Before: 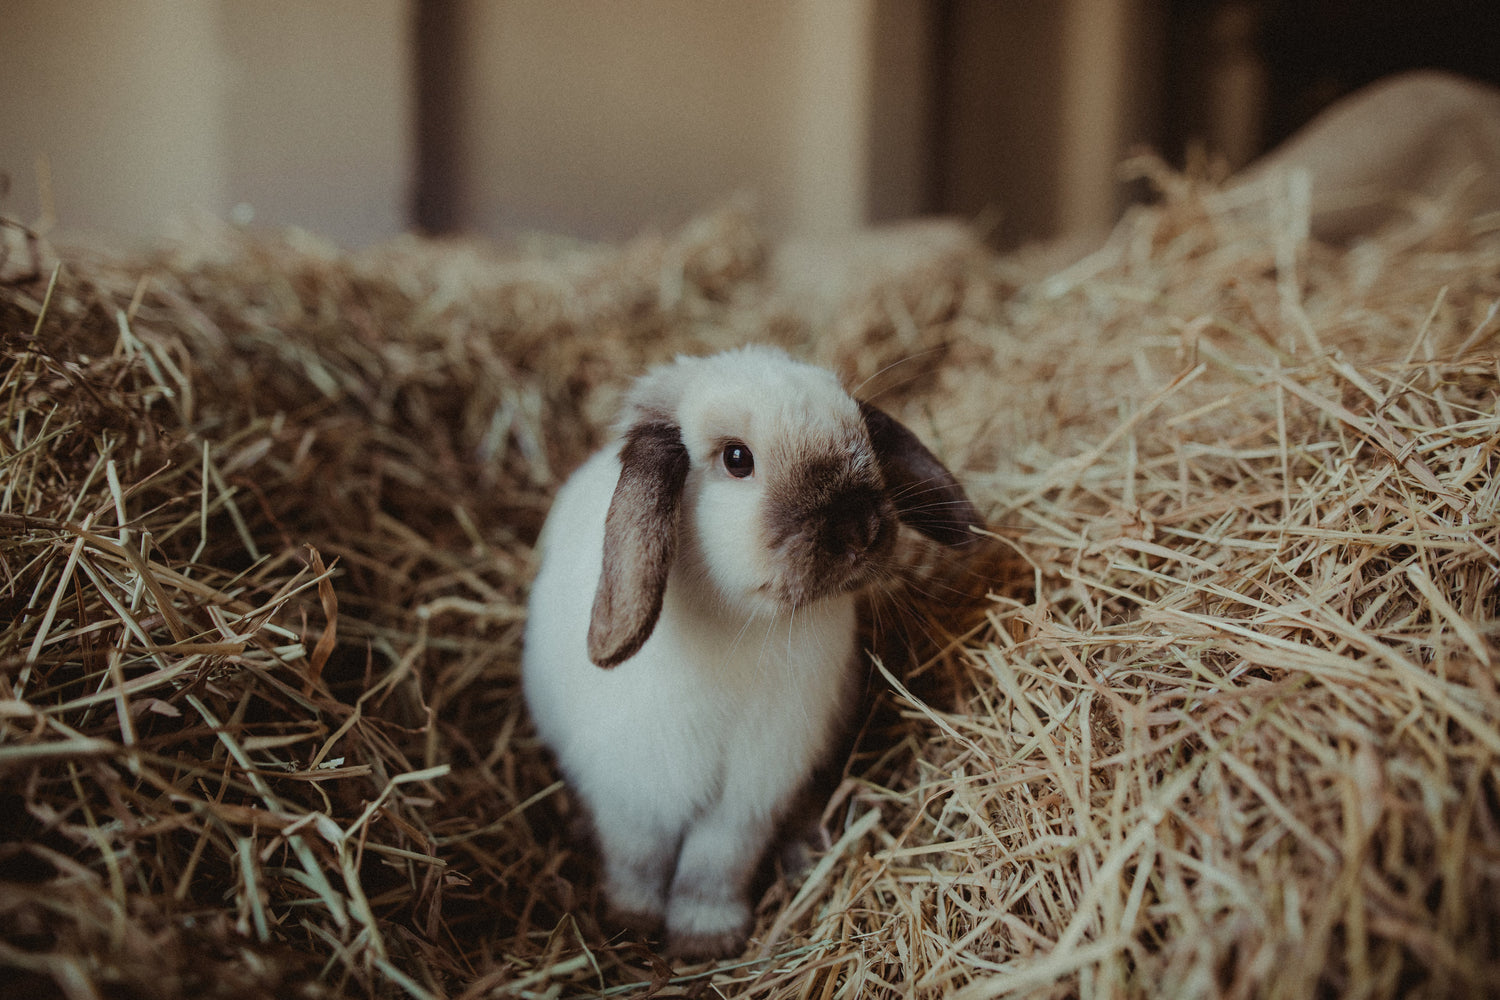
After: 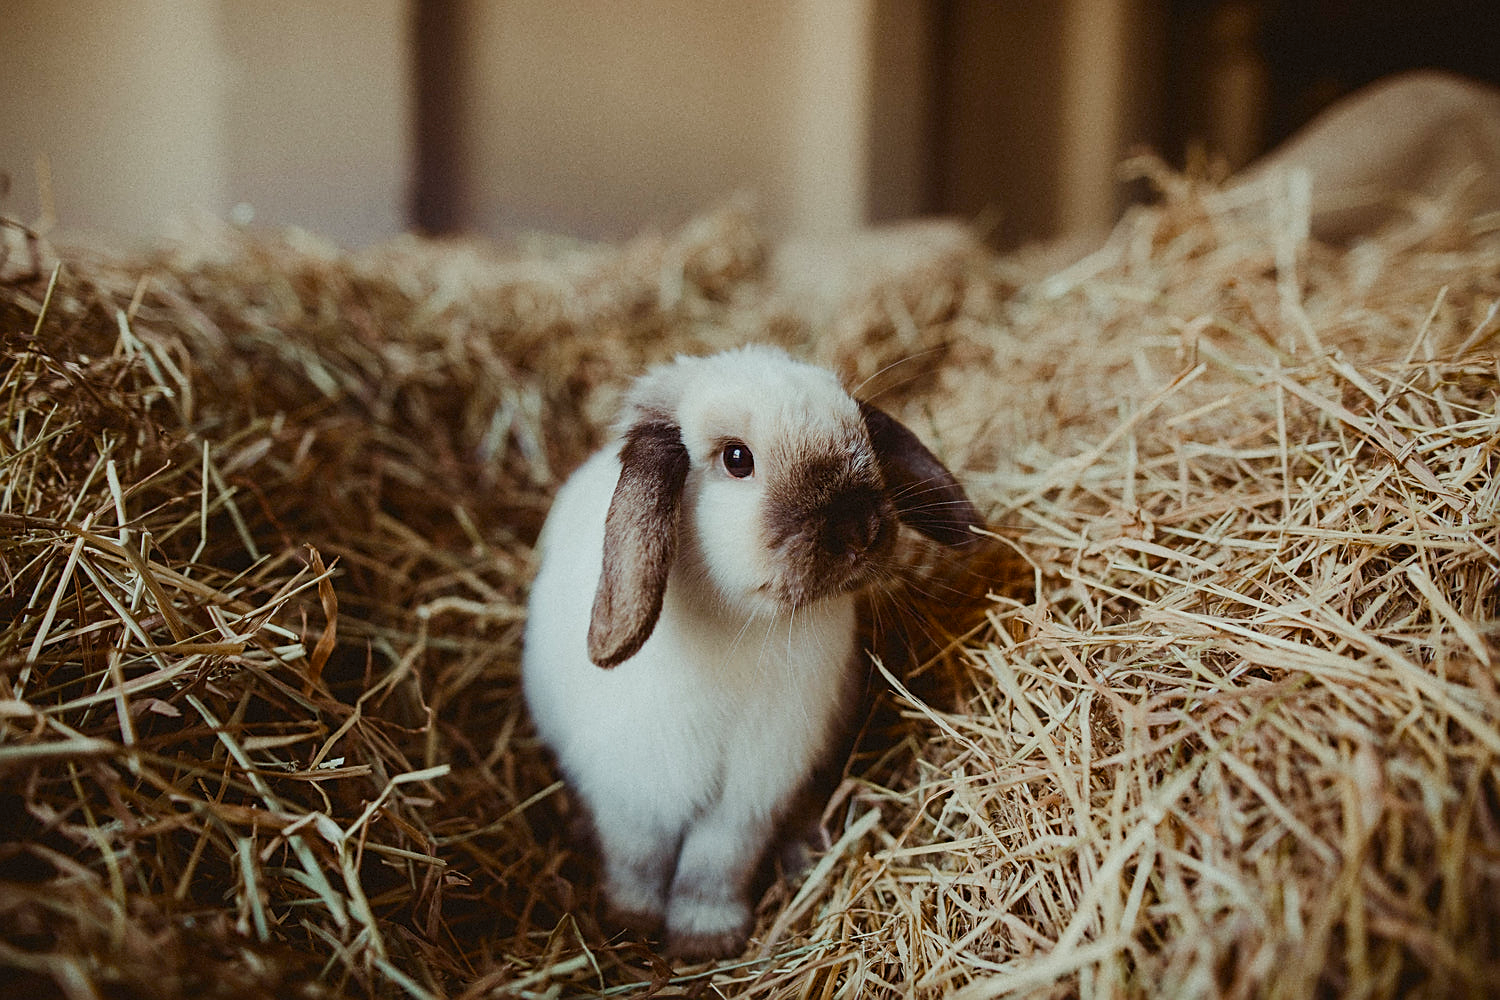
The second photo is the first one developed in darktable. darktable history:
contrast brightness saturation: contrast 0.24, brightness 0.085
color balance rgb: linear chroma grading › shadows 9.971%, linear chroma grading › highlights 9.284%, linear chroma grading › global chroma 15.153%, linear chroma grading › mid-tones 14.829%, perceptual saturation grading › global saturation 0.089%, perceptual saturation grading › highlights -31.607%, perceptual saturation grading › mid-tones 5.215%, perceptual saturation grading › shadows 17.435%, contrast -10.017%
sharpen: on, module defaults
